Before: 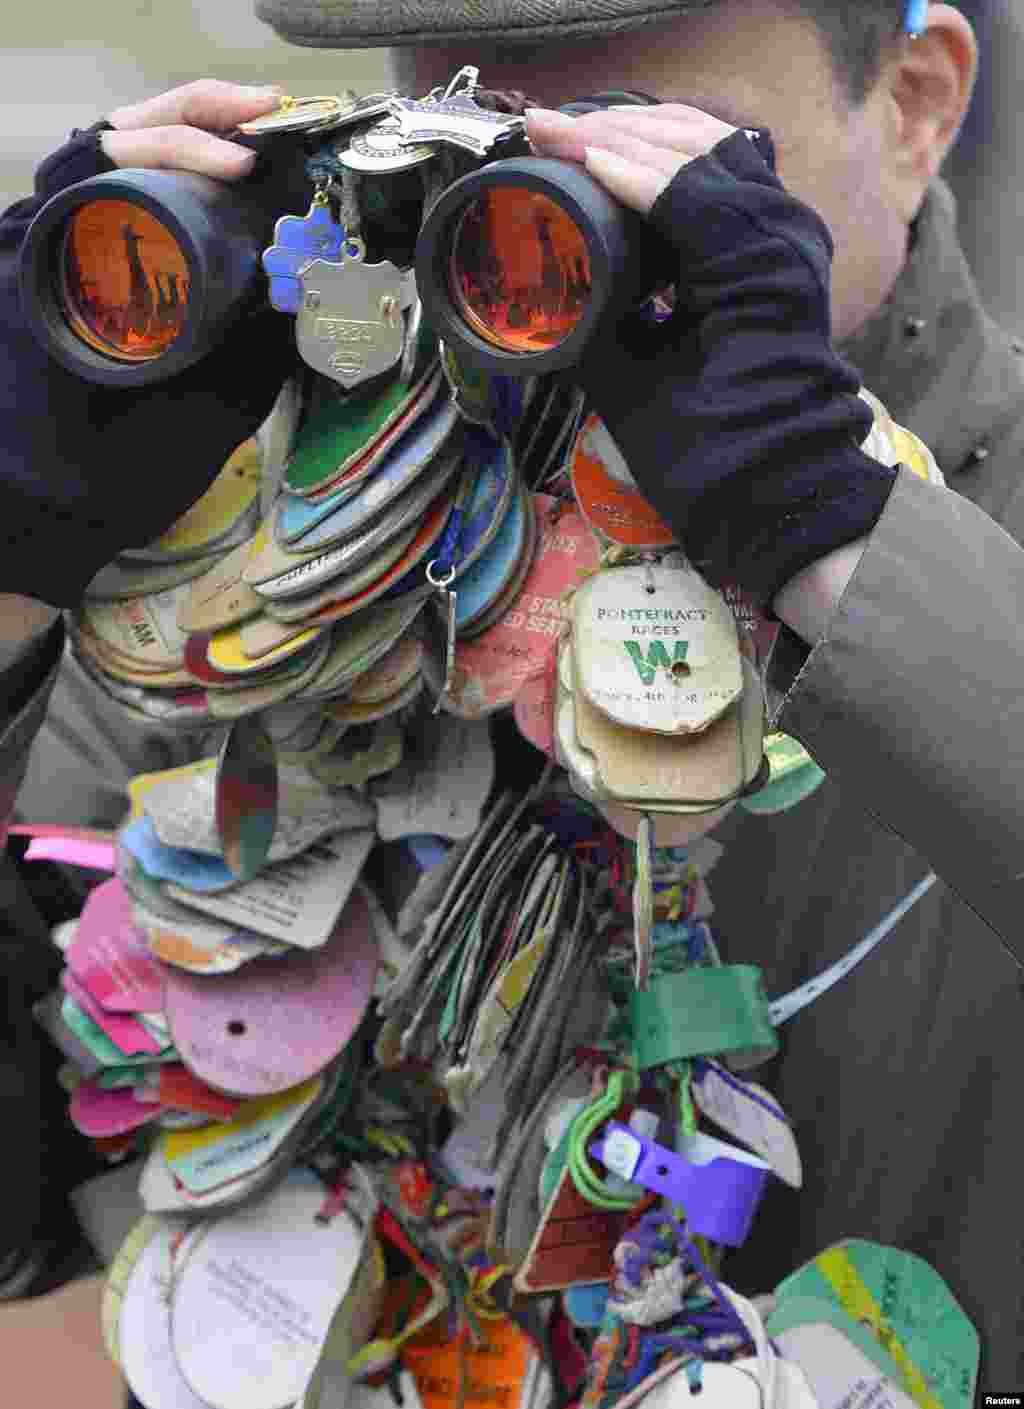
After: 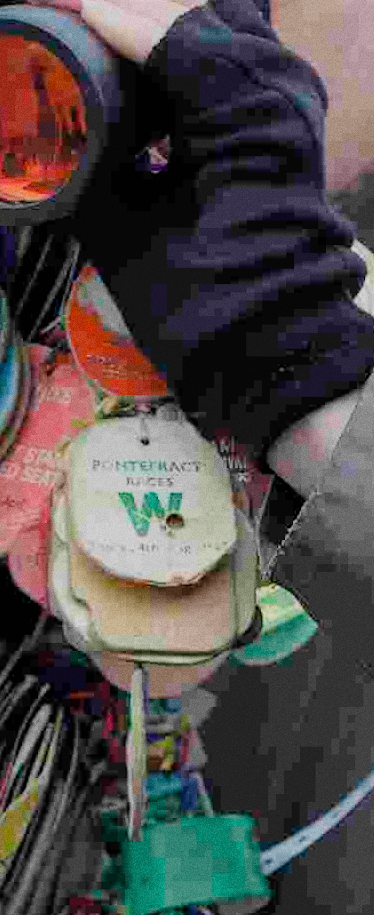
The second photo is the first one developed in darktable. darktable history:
filmic rgb: black relative exposure -7.65 EV, white relative exposure 4.56 EV, hardness 3.61
crop and rotate: left 49.936%, top 10.094%, right 13.136%, bottom 24.256%
grain: coarseness 0.09 ISO
rotate and perspective: rotation 0.174°, lens shift (vertical) 0.013, lens shift (horizontal) 0.019, shear 0.001, automatic cropping original format, crop left 0.007, crop right 0.991, crop top 0.016, crop bottom 0.997
